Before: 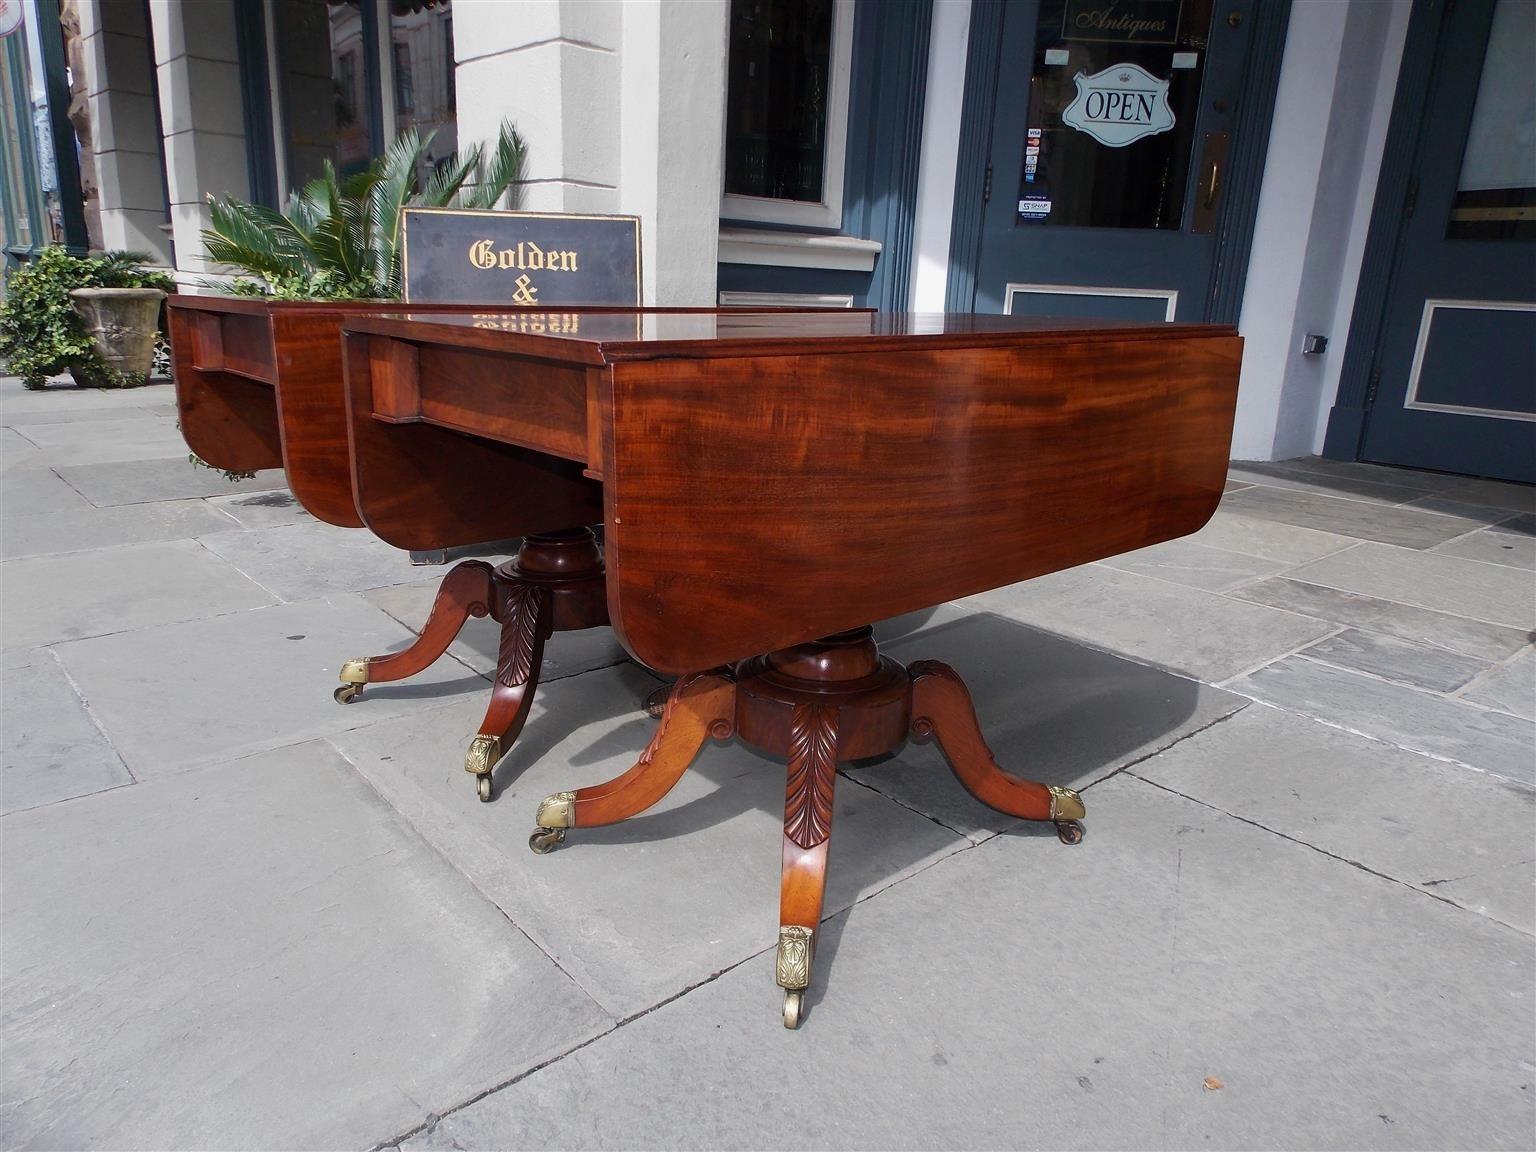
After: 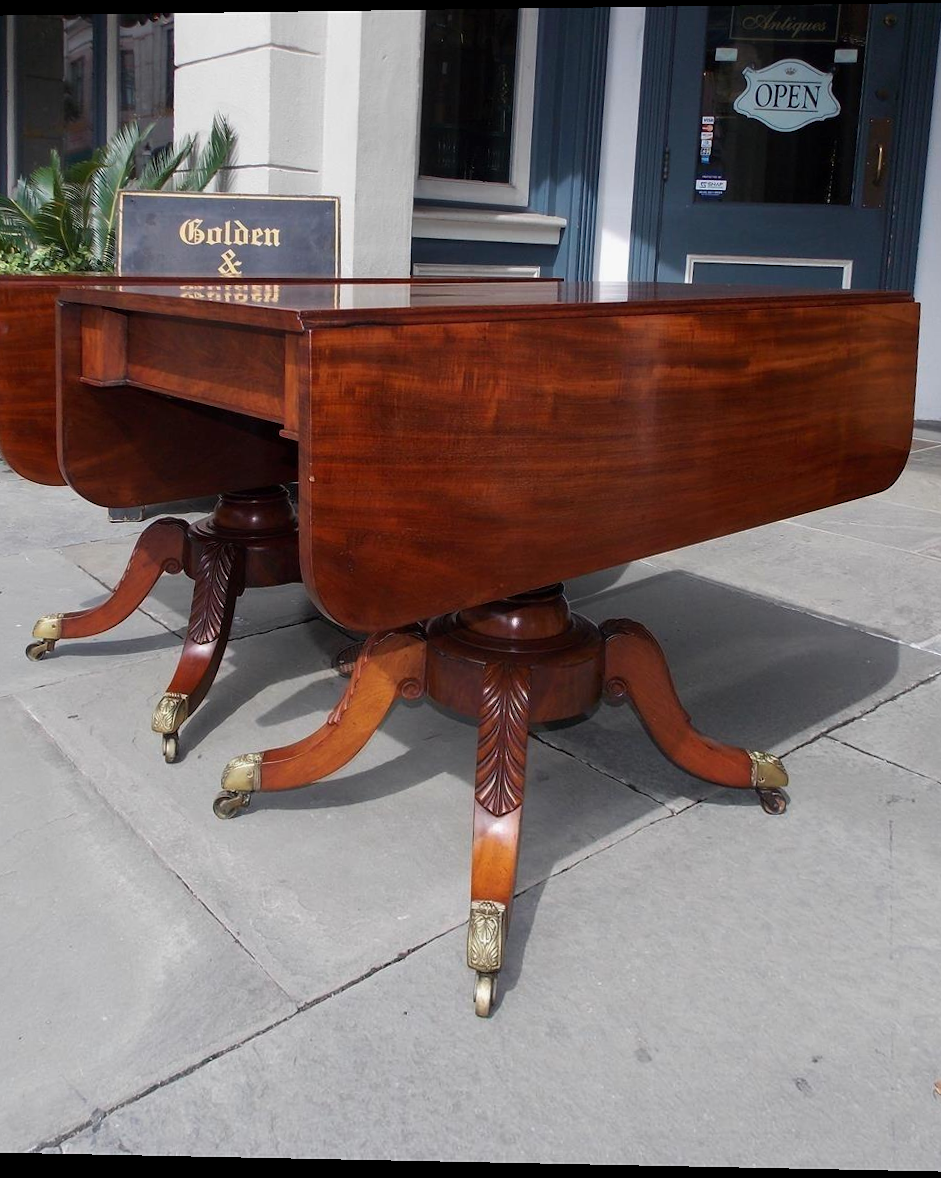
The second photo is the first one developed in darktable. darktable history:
crop: left 21.496%, right 22.254%
rotate and perspective: rotation 0.128°, lens shift (vertical) -0.181, lens shift (horizontal) -0.044, shear 0.001, automatic cropping off
